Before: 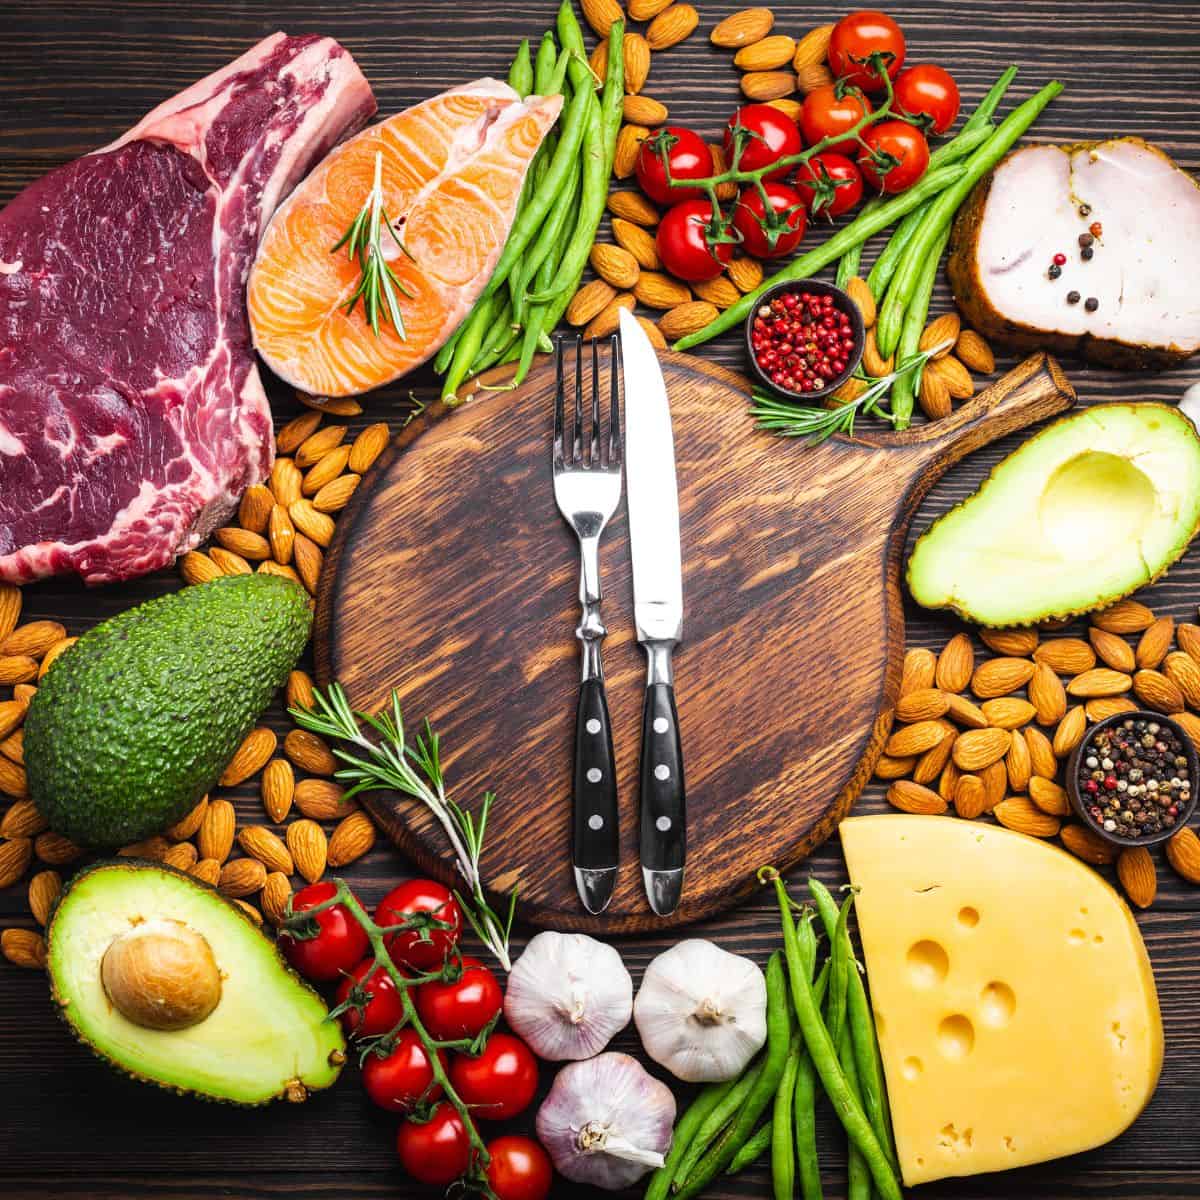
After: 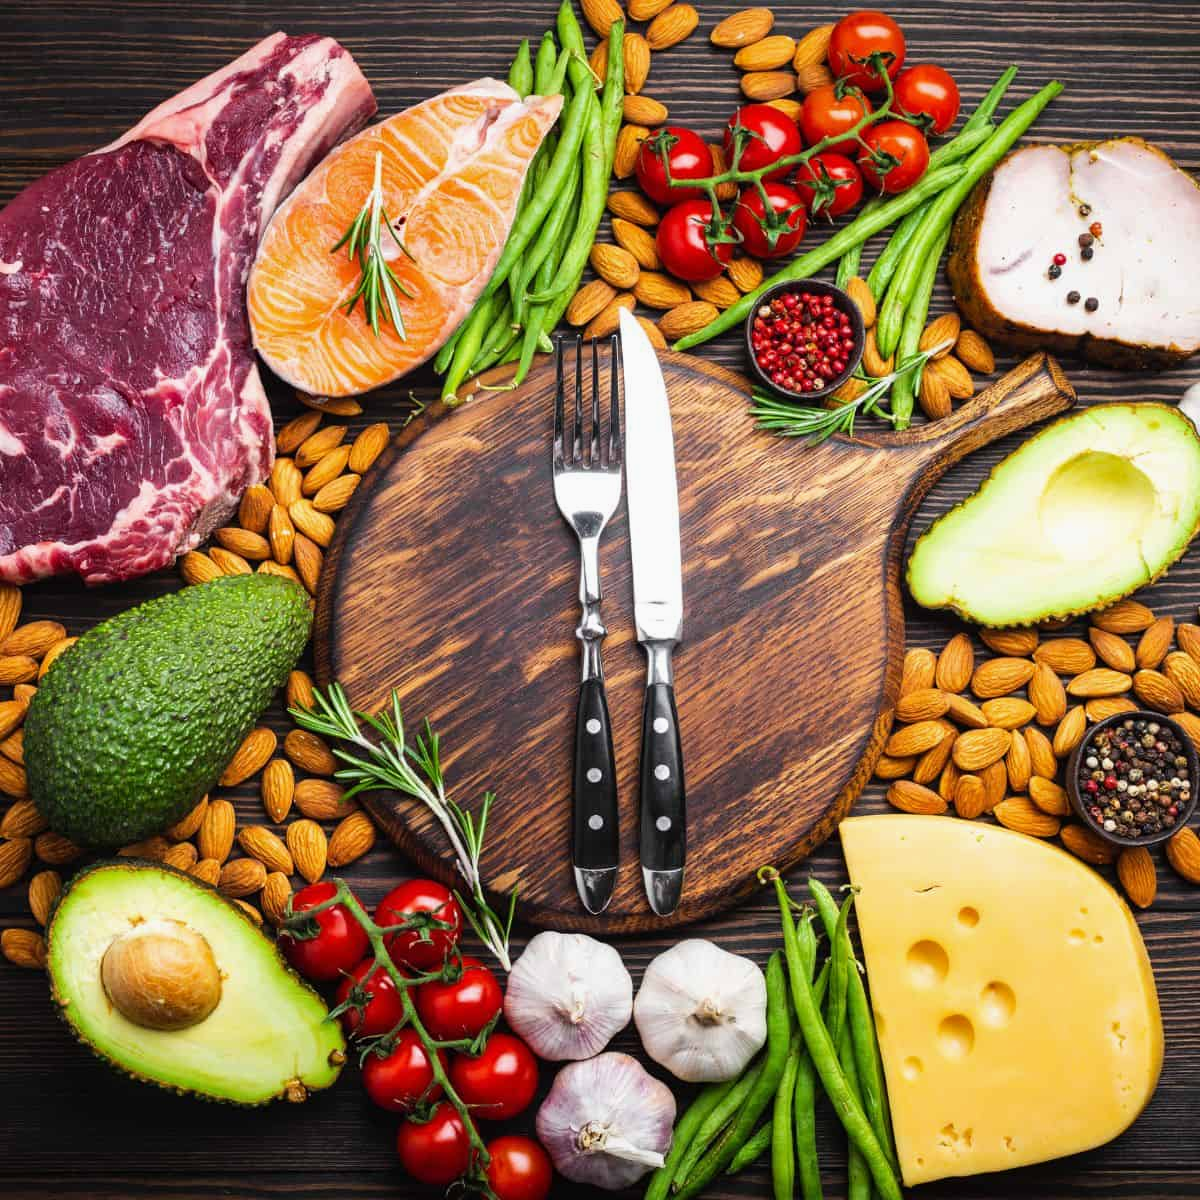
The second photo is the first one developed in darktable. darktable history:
exposure: exposure -0.064 EV, compensate highlight preservation false
shadows and highlights: shadows 4.1, highlights -17.6, soften with gaussian
